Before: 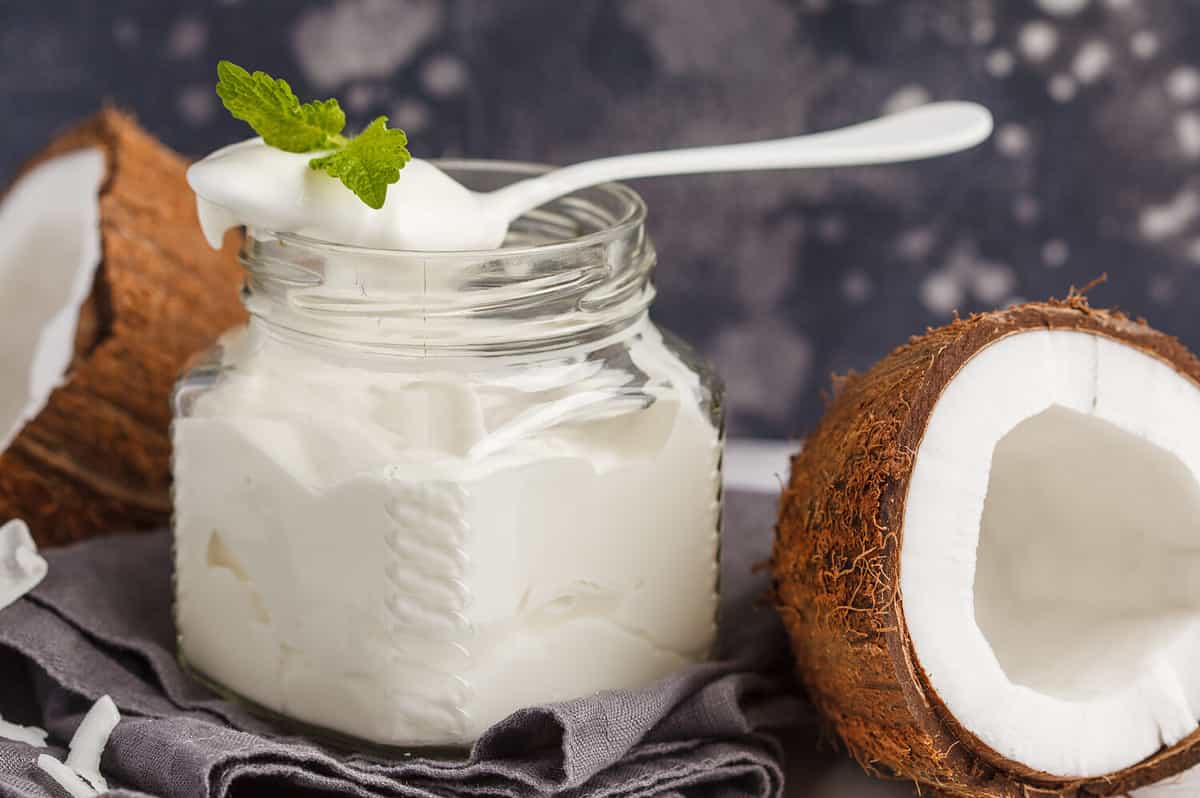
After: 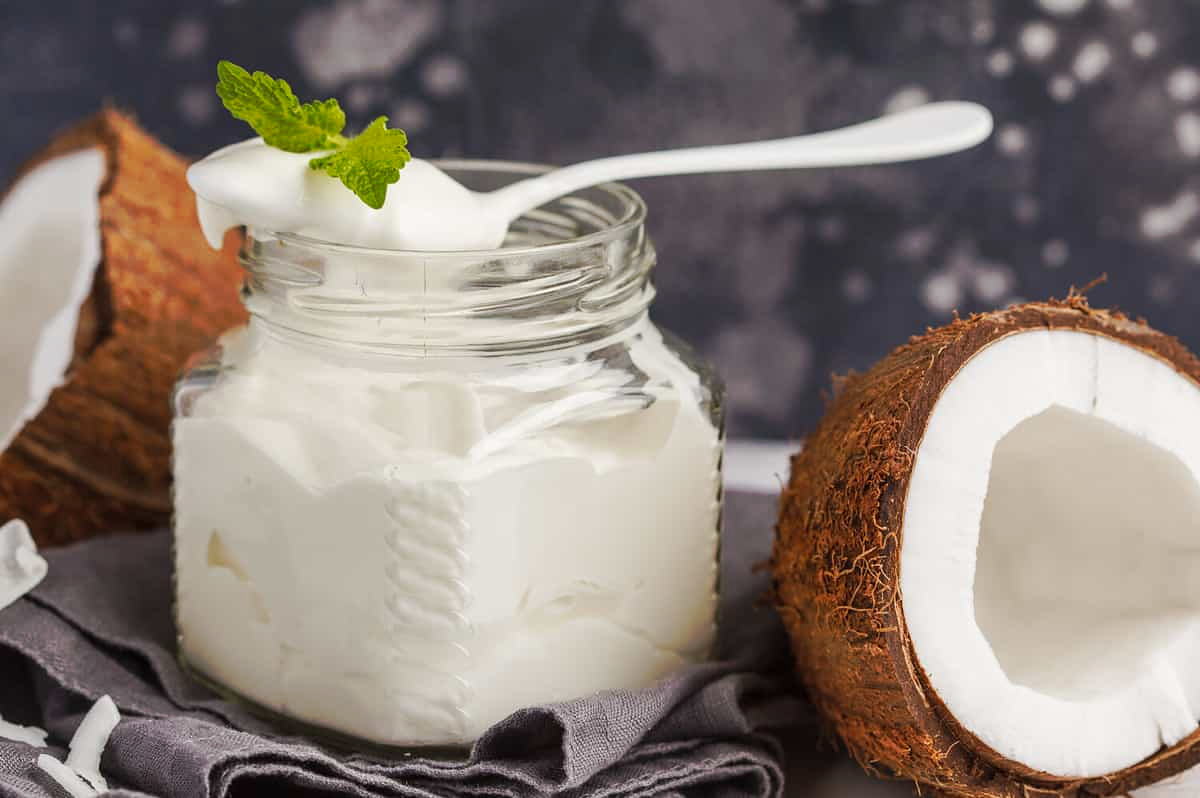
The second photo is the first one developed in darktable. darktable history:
tone curve: curves: ch0 [(0, 0) (0.003, 0.003) (0.011, 0.011) (0.025, 0.024) (0.044, 0.042) (0.069, 0.066) (0.1, 0.095) (0.136, 0.129) (0.177, 0.169) (0.224, 0.214) (0.277, 0.264) (0.335, 0.319) (0.399, 0.38) (0.468, 0.446) (0.543, 0.558) (0.623, 0.636) (0.709, 0.719) (0.801, 0.807) (0.898, 0.901) (1, 1)], preserve colors none
